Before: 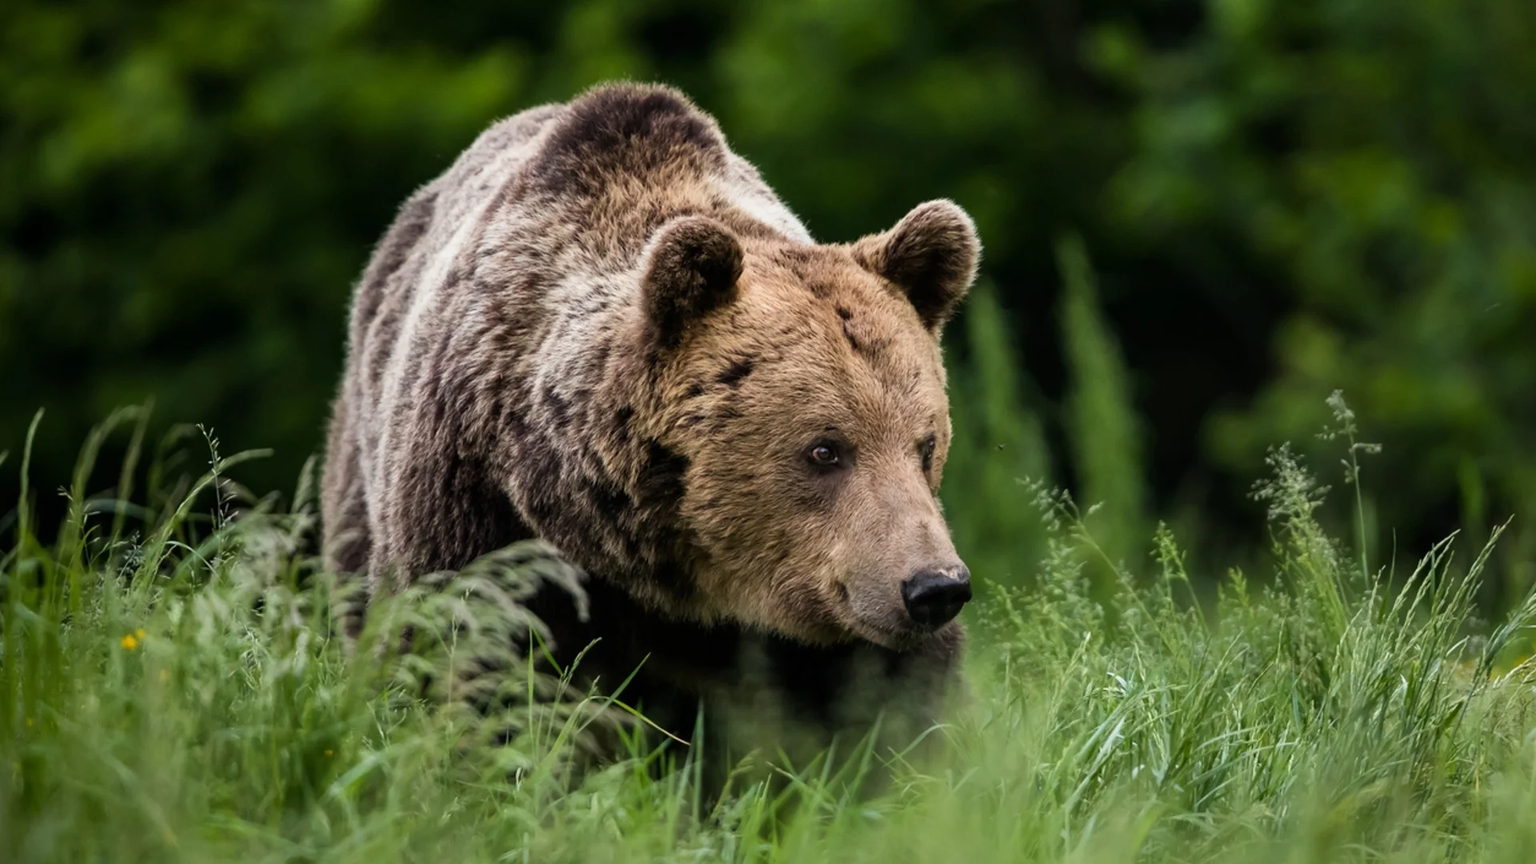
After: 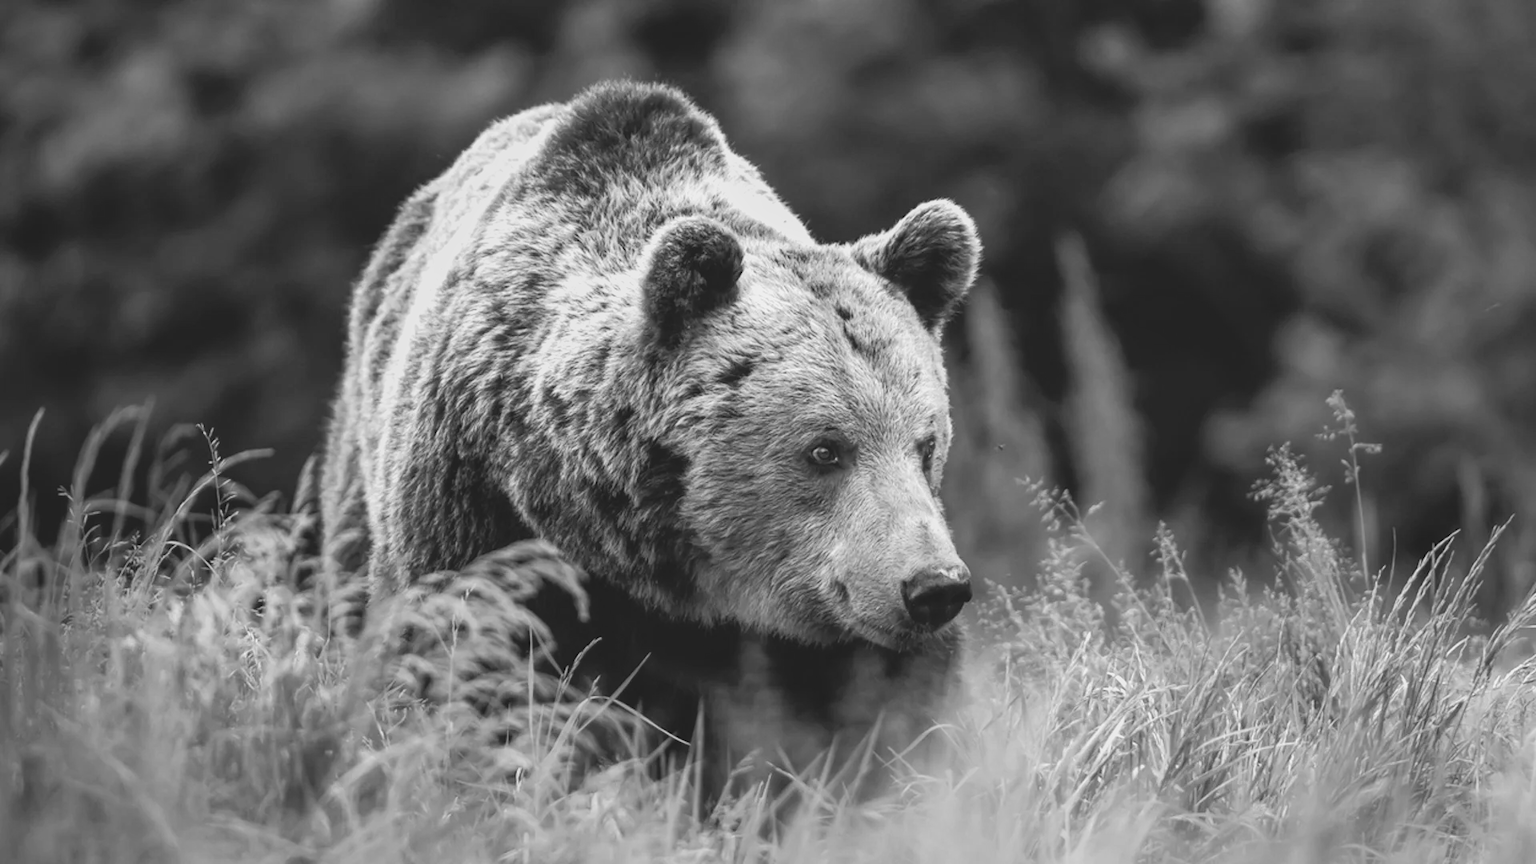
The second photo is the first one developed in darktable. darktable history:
white balance: red 0.986, blue 1.01
monochrome: a 30.25, b 92.03
tone equalizer: -8 EV 0.001 EV, -7 EV -0.002 EV, -6 EV 0.002 EV, -5 EV -0.03 EV, -4 EV -0.116 EV, -3 EV -0.169 EV, -2 EV 0.24 EV, -1 EV 0.702 EV, +0 EV 0.493 EV
color correction: highlights a* -0.772, highlights b* -8.92
local contrast: highlights 100%, shadows 100%, detail 120%, midtone range 0.2
color calibration: x 0.355, y 0.367, temperature 4700.38 K
contrast brightness saturation: contrast 0.07, brightness 0.18, saturation 0.4
lowpass: radius 0.1, contrast 0.85, saturation 1.1, unbound 0
